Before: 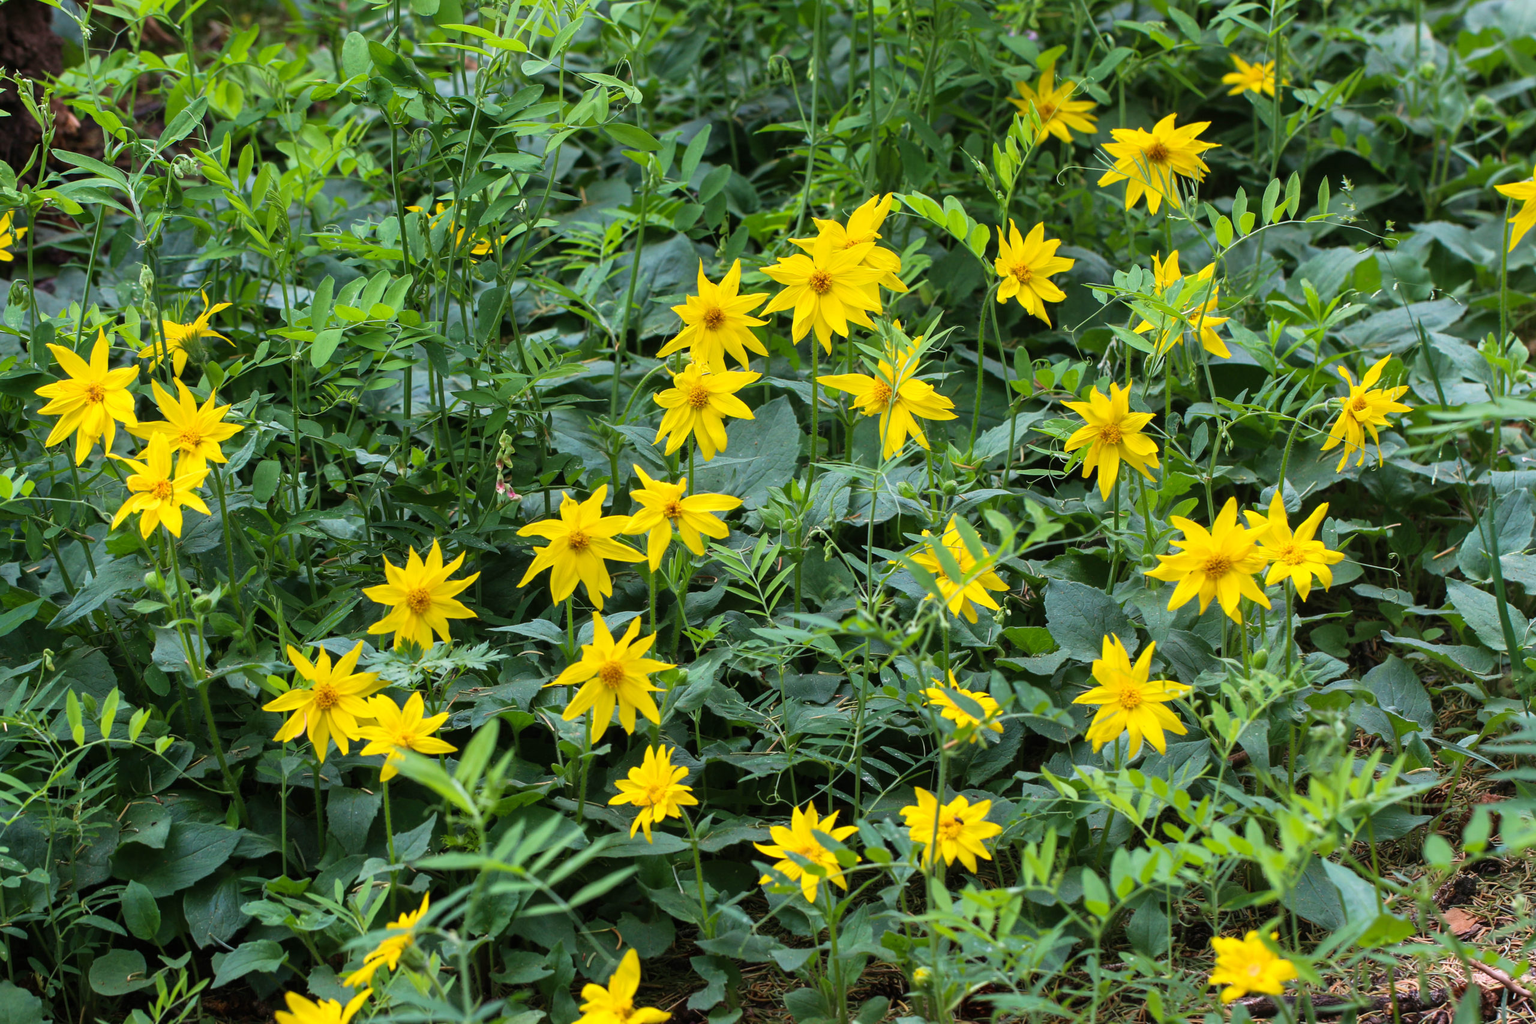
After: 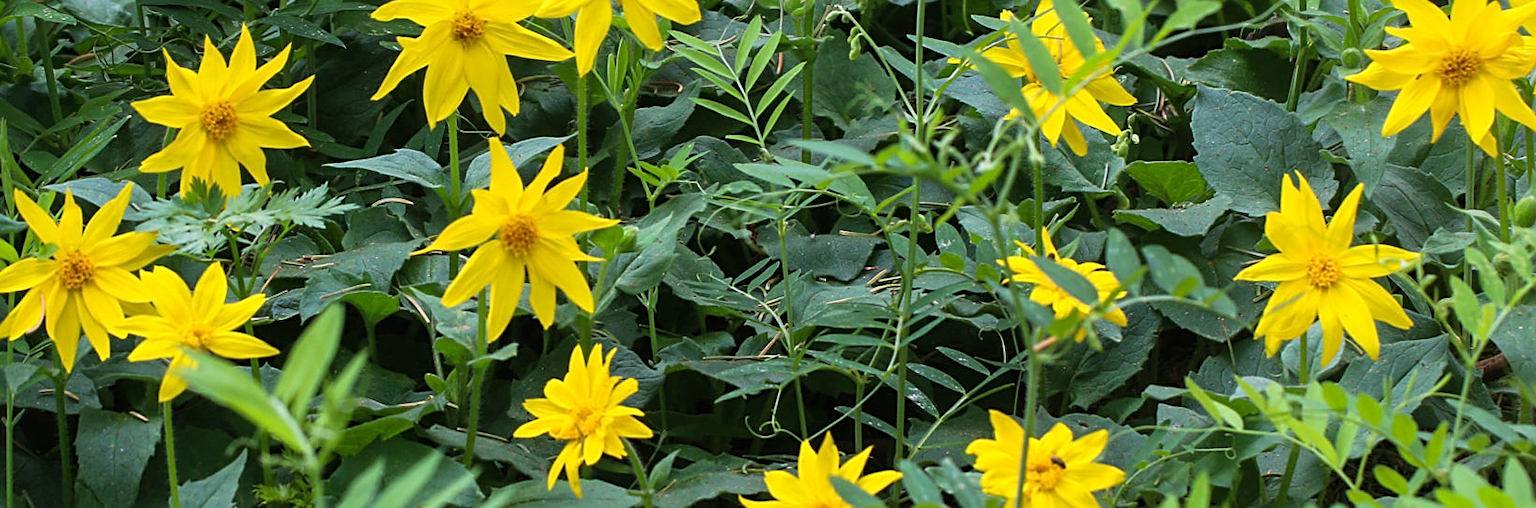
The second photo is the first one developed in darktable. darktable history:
crop: left 18.091%, top 51.13%, right 17.525%, bottom 16.85%
sharpen: on, module defaults
